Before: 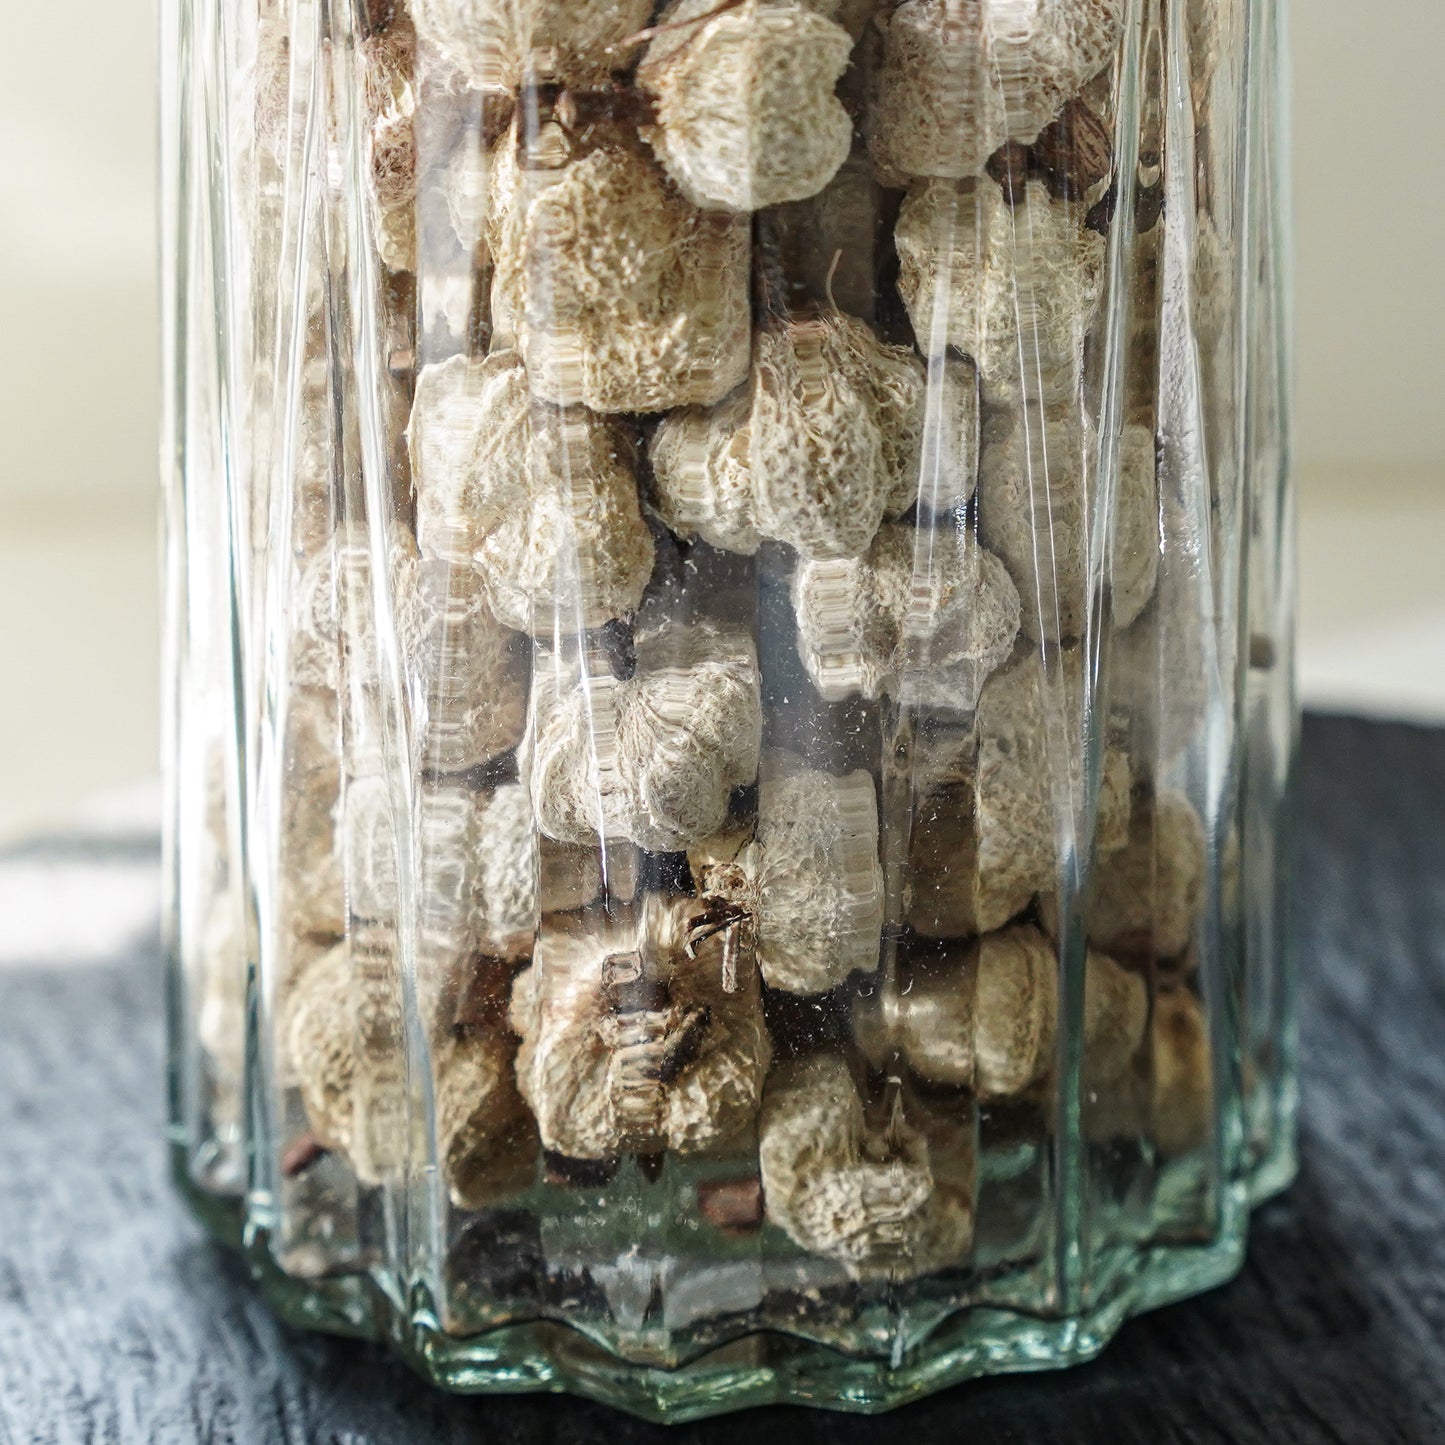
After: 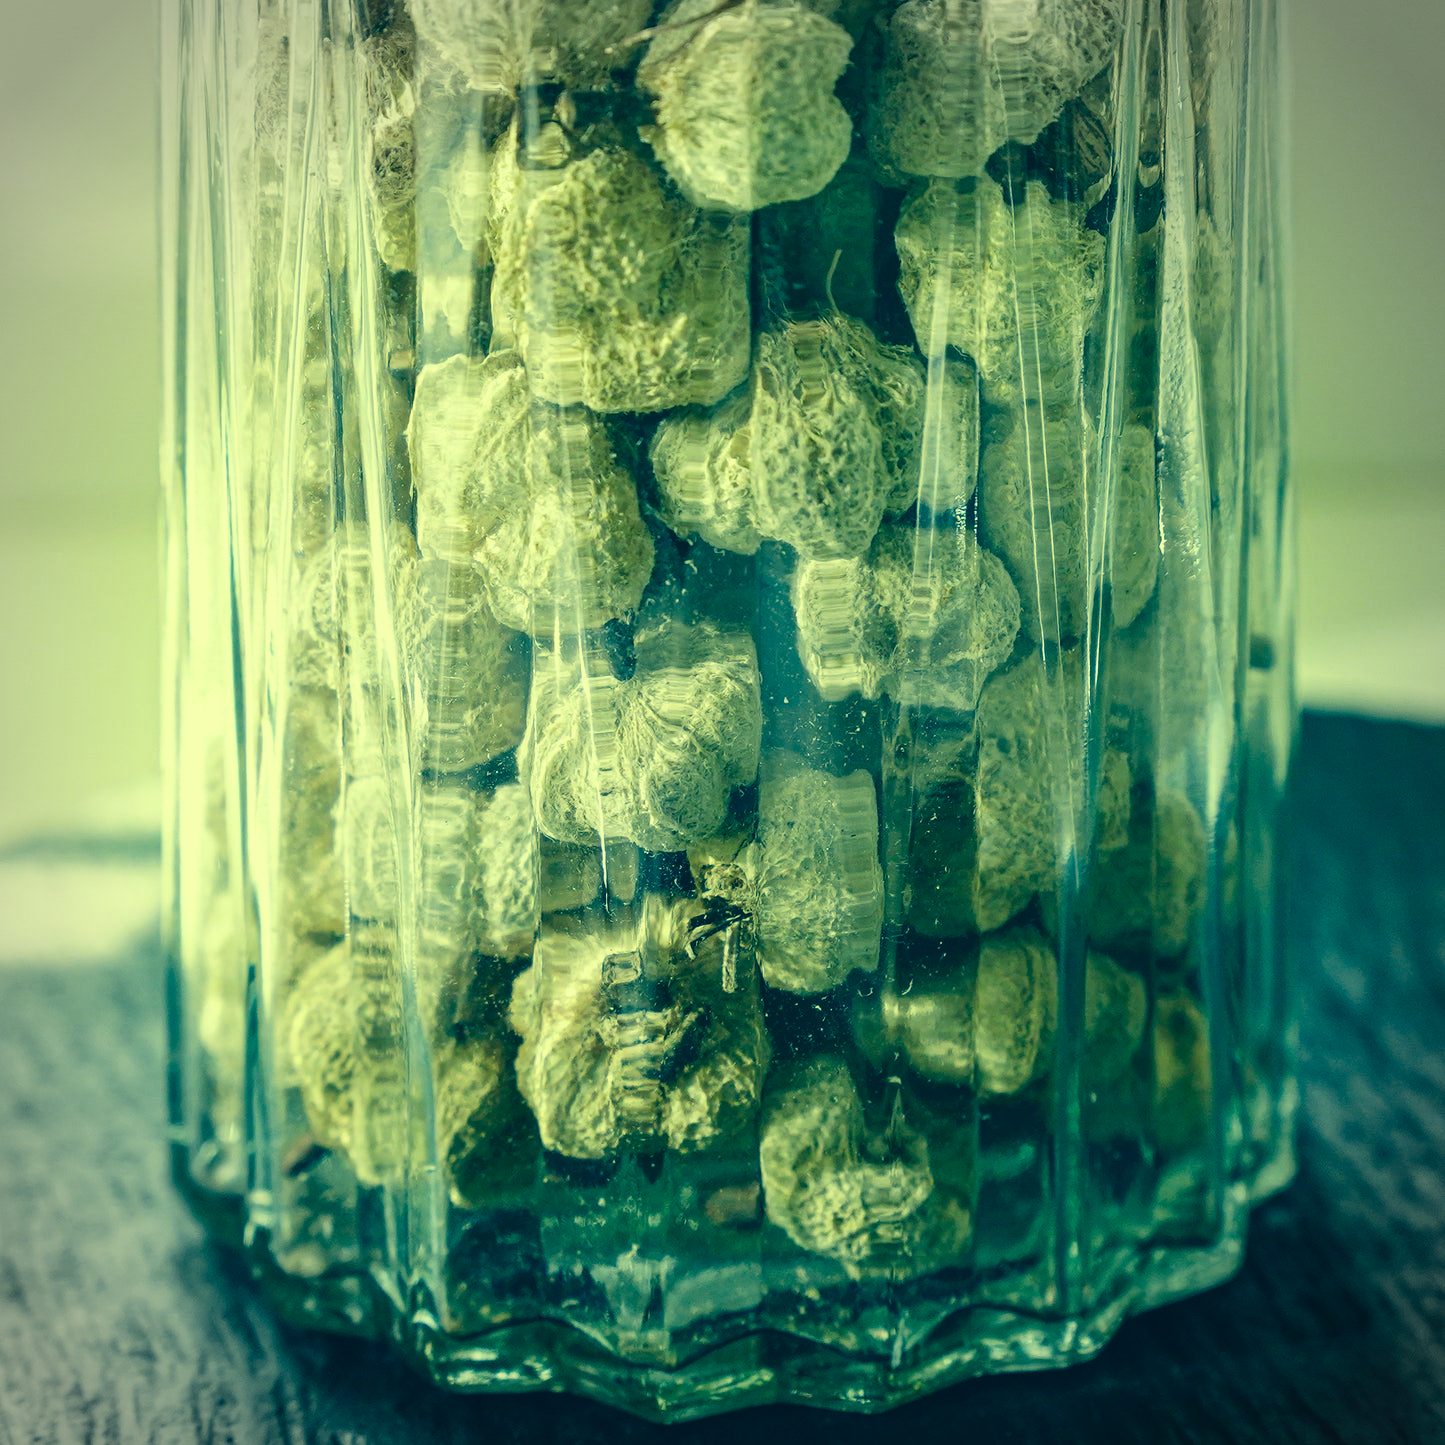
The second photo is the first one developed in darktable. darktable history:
color correction: highlights a* -15.58, highlights b* 40, shadows a* -40, shadows b* -26.18
vignetting: unbound false
